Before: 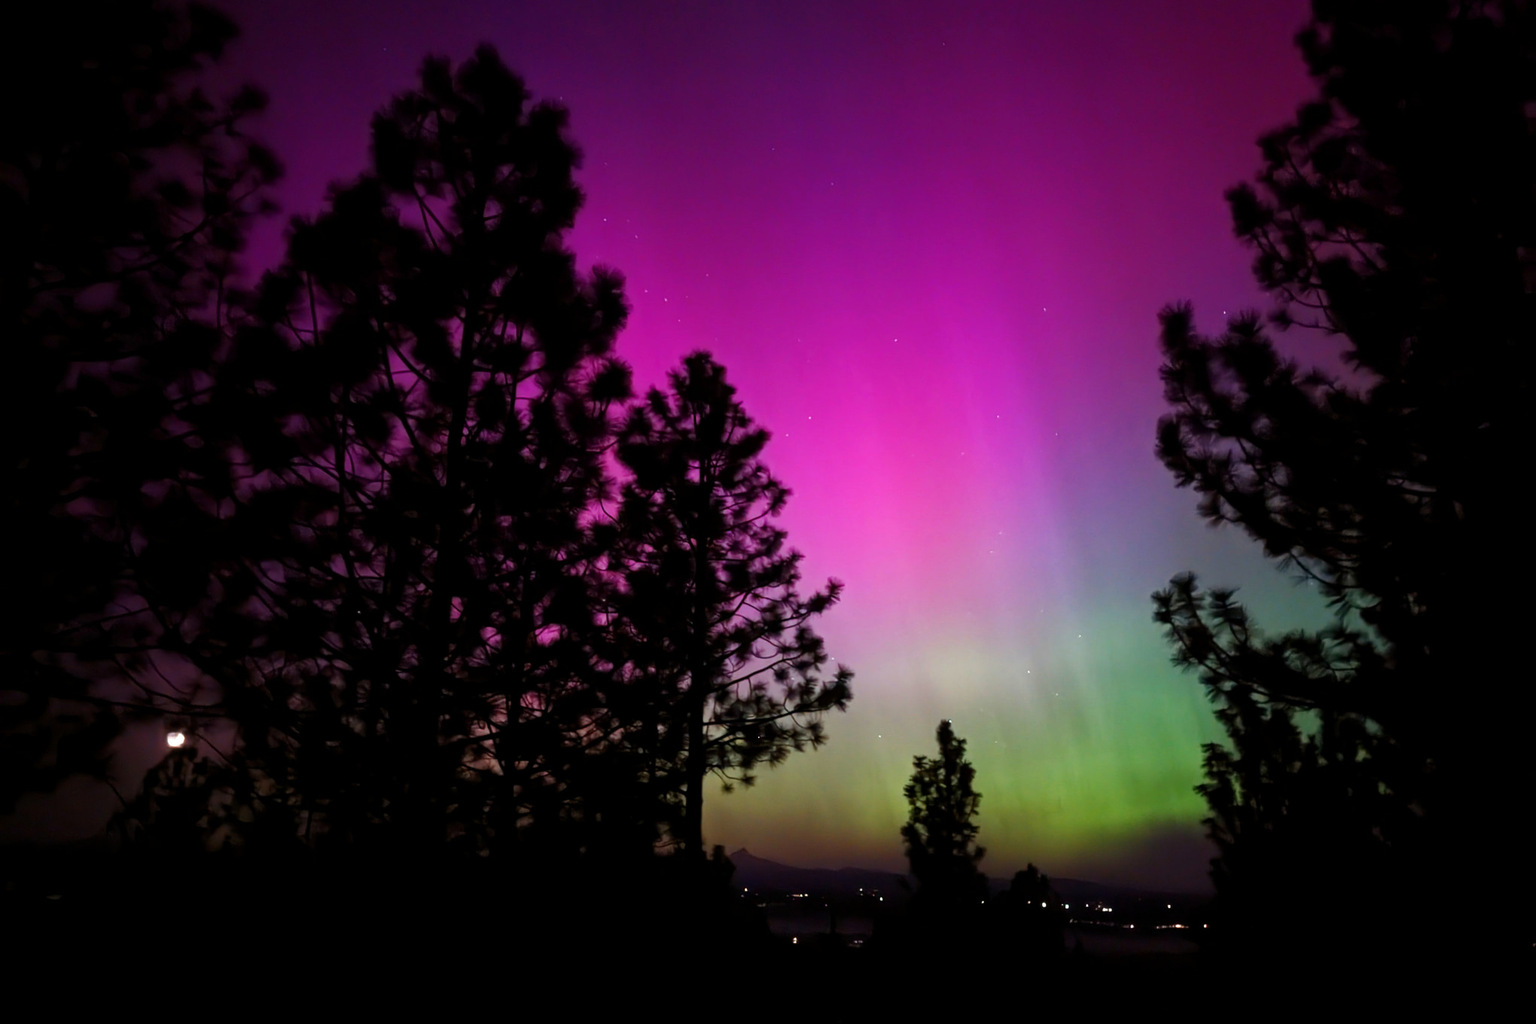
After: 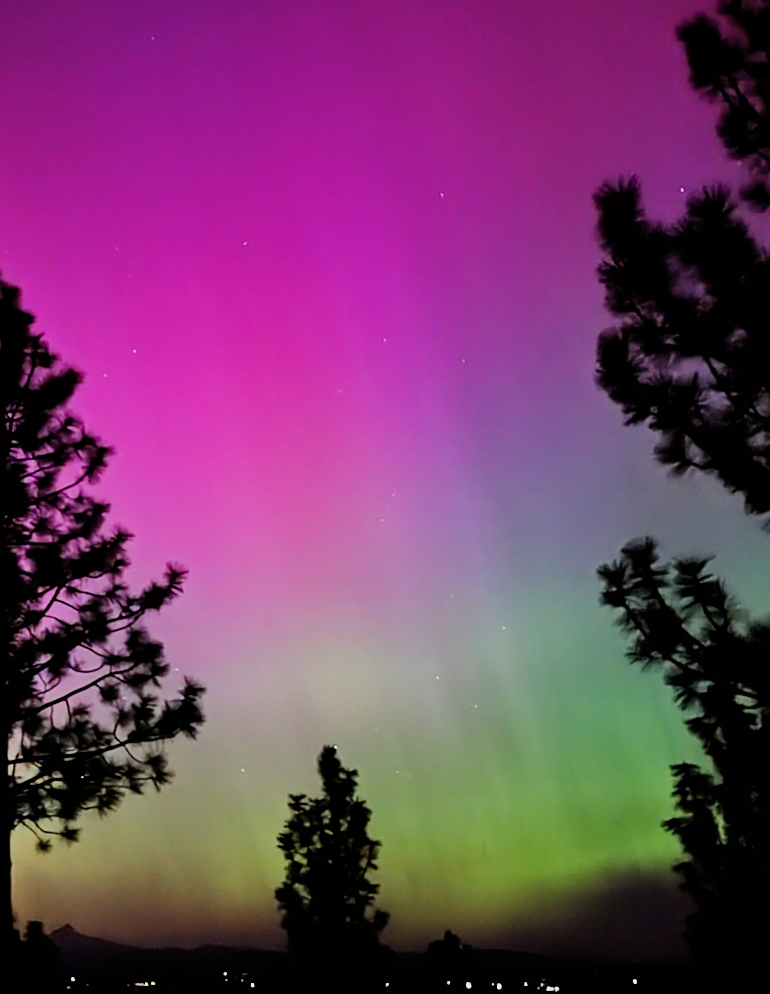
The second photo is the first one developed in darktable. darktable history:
filmic rgb: black relative exposure -7.15 EV, white relative exposure 5.36 EV, hardness 3.02, color science v6 (2022)
crop: left 45.721%, top 13.393%, right 14.118%, bottom 10.01%
shadows and highlights: shadows 40, highlights -54, highlights color adjustment 46%, low approximation 0.01, soften with gaussian
tone equalizer: on, module defaults
sharpen: on, module defaults
rotate and perspective: rotation -2.12°, lens shift (vertical) 0.009, lens shift (horizontal) -0.008, automatic cropping original format, crop left 0.036, crop right 0.964, crop top 0.05, crop bottom 0.959
